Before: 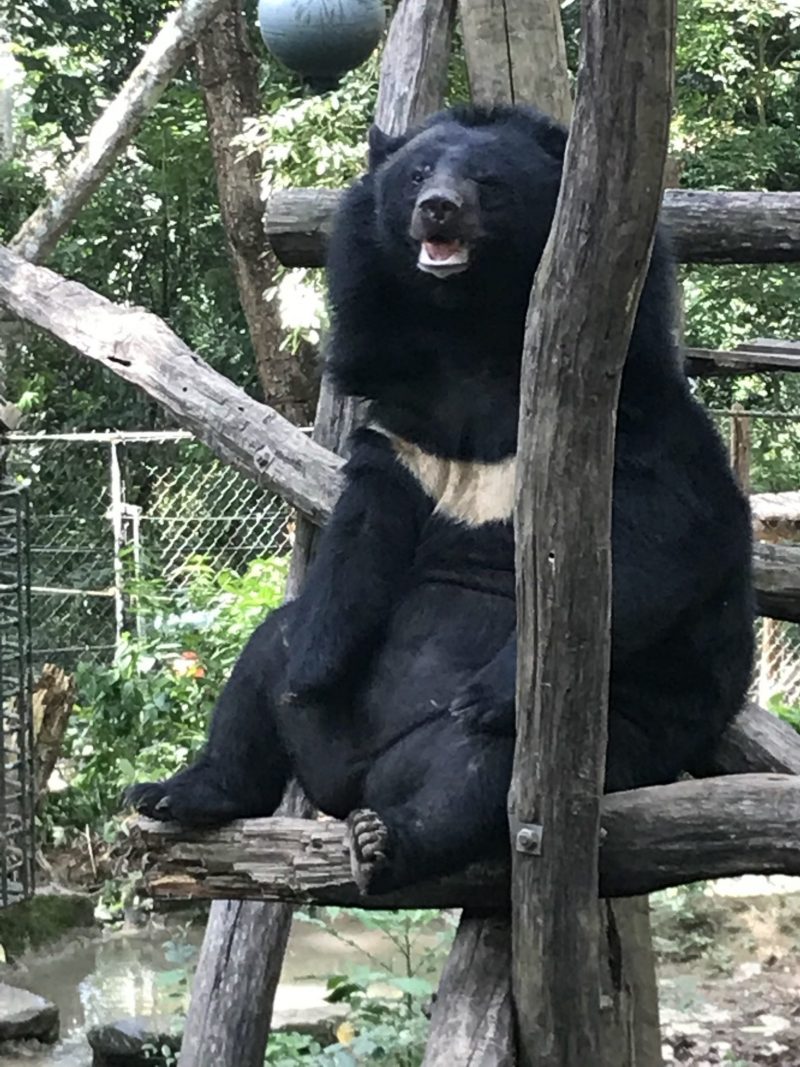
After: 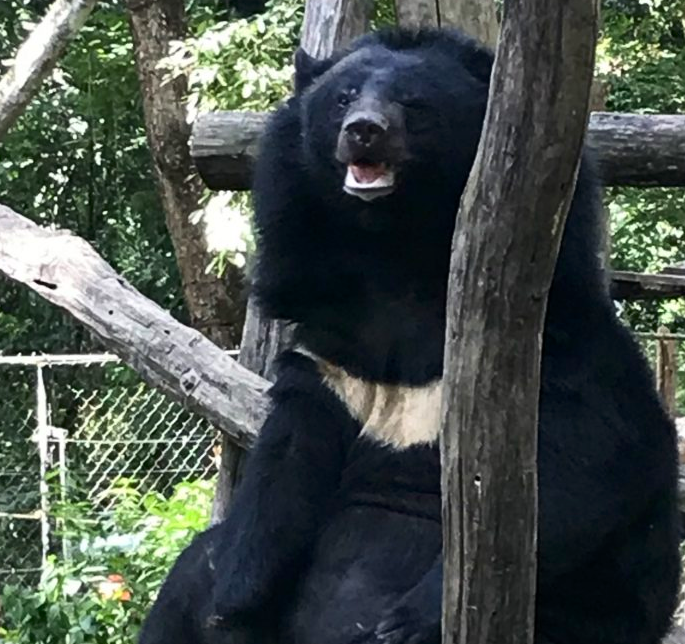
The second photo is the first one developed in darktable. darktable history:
crop and rotate: left 9.345%, top 7.22%, right 4.982%, bottom 32.331%
contrast brightness saturation: contrast 0.13, brightness -0.05, saturation 0.16
